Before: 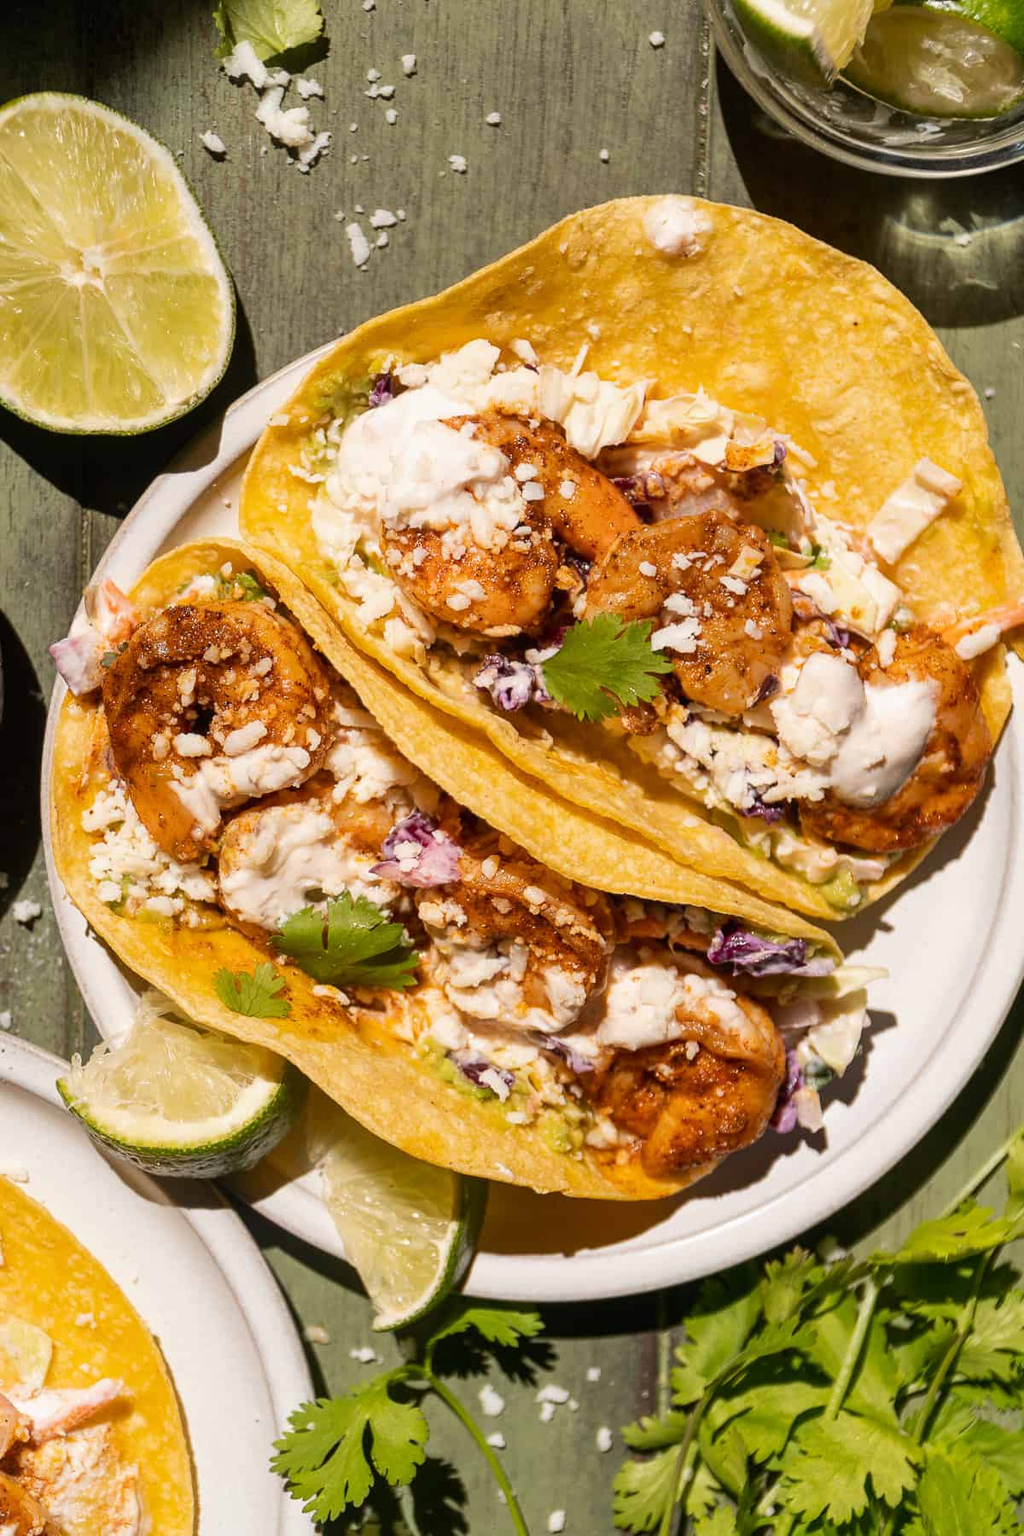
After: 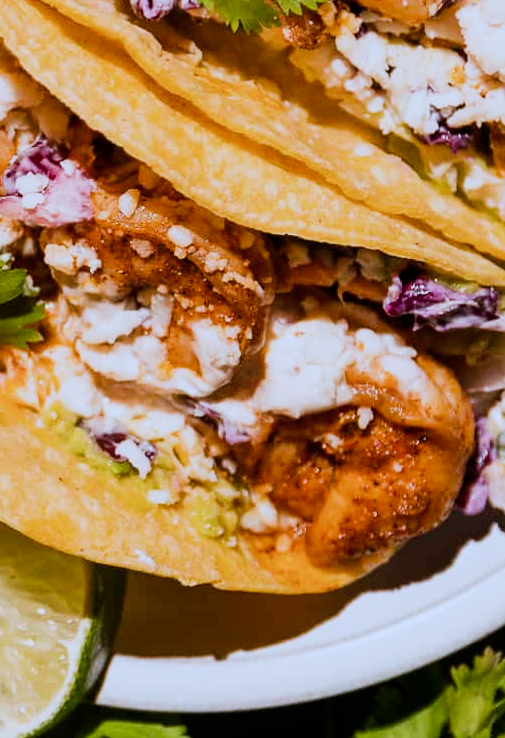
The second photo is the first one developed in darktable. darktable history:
crop: left 37.221%, top 45.169%, right 20.63%, bottom 13.777%
sigmoid: contrast 1.54, target black 0
color correction: highlights a* -2.24, highlights b* -18.1
